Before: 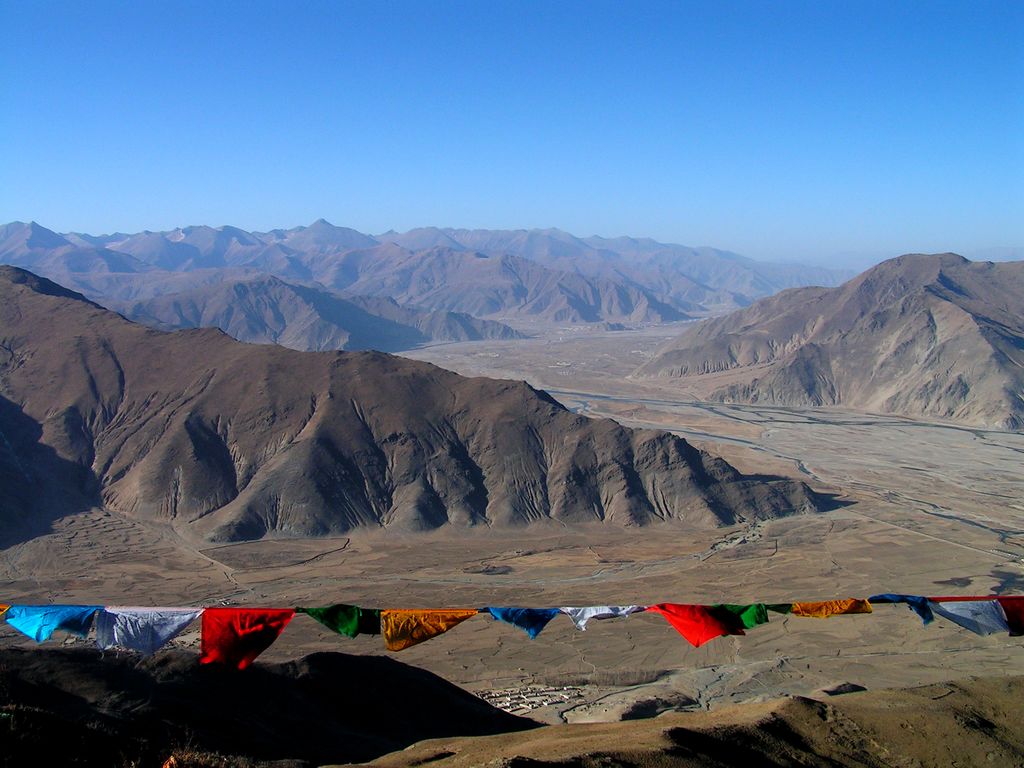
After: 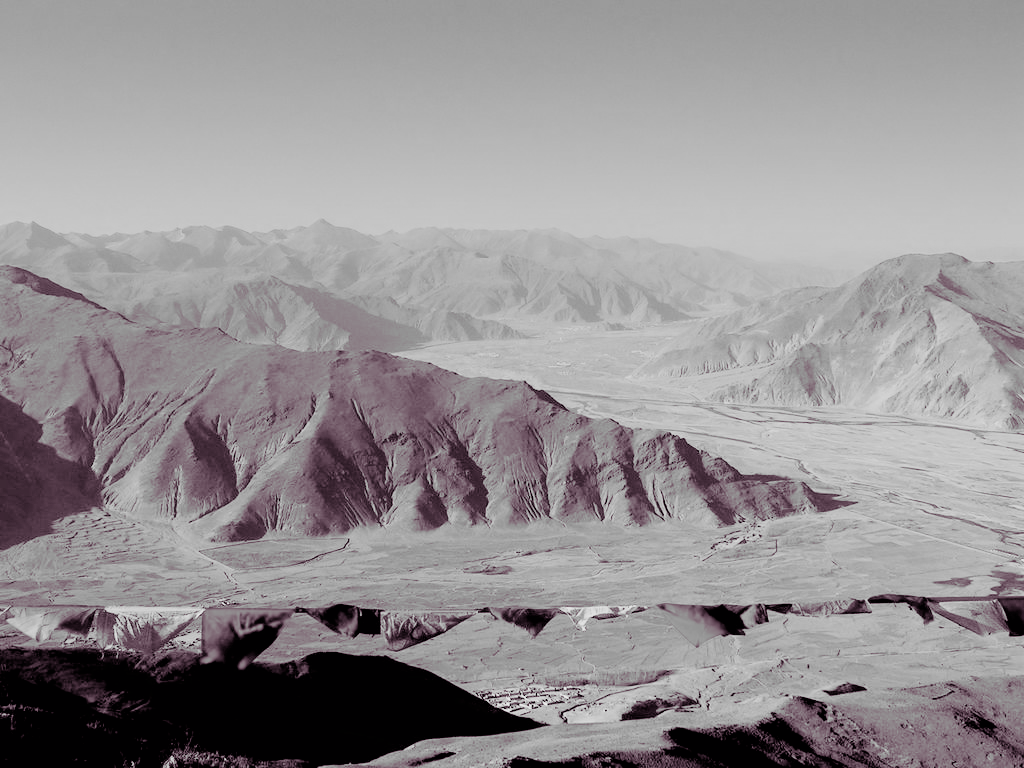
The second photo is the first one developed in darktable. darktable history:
filmic rgb: black relative exposure -6.98 EV, white relative exposure 5.63 EV, hardness 2.86
split-toning: shadows › hue 316.8°, shadows › saturation 0.47, highlights › hue 201.6°, highlights › saturation 0, balance -41.97, compress 28.01%
monochrome: a 73.58, b 64.21
exposure: black level correction 0.001, exposure 1.84 EV, compensate highlight preservation false
